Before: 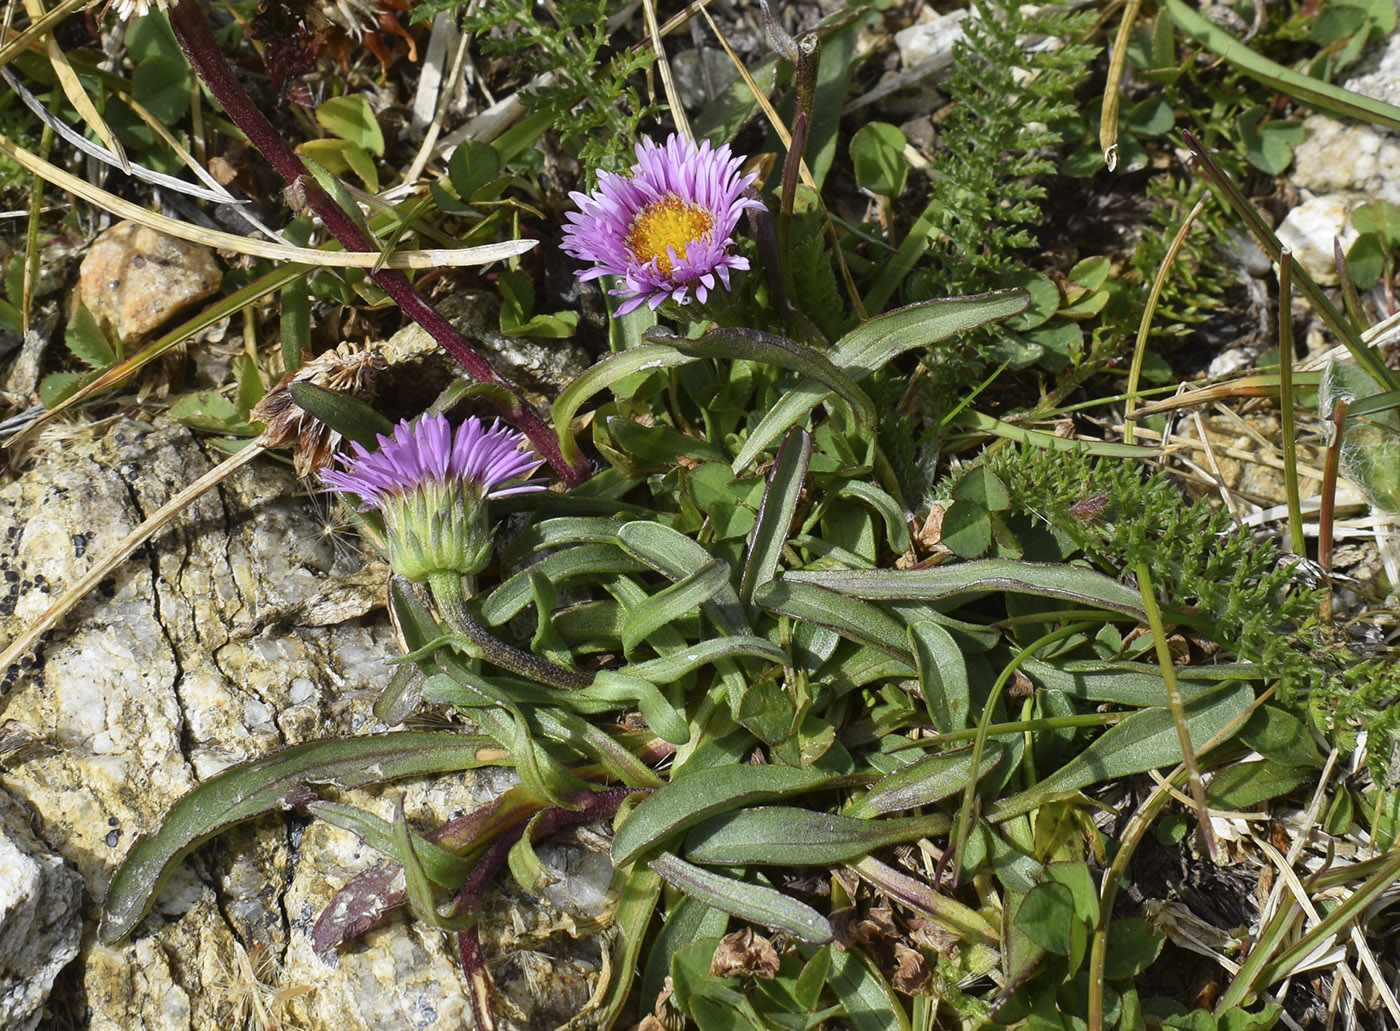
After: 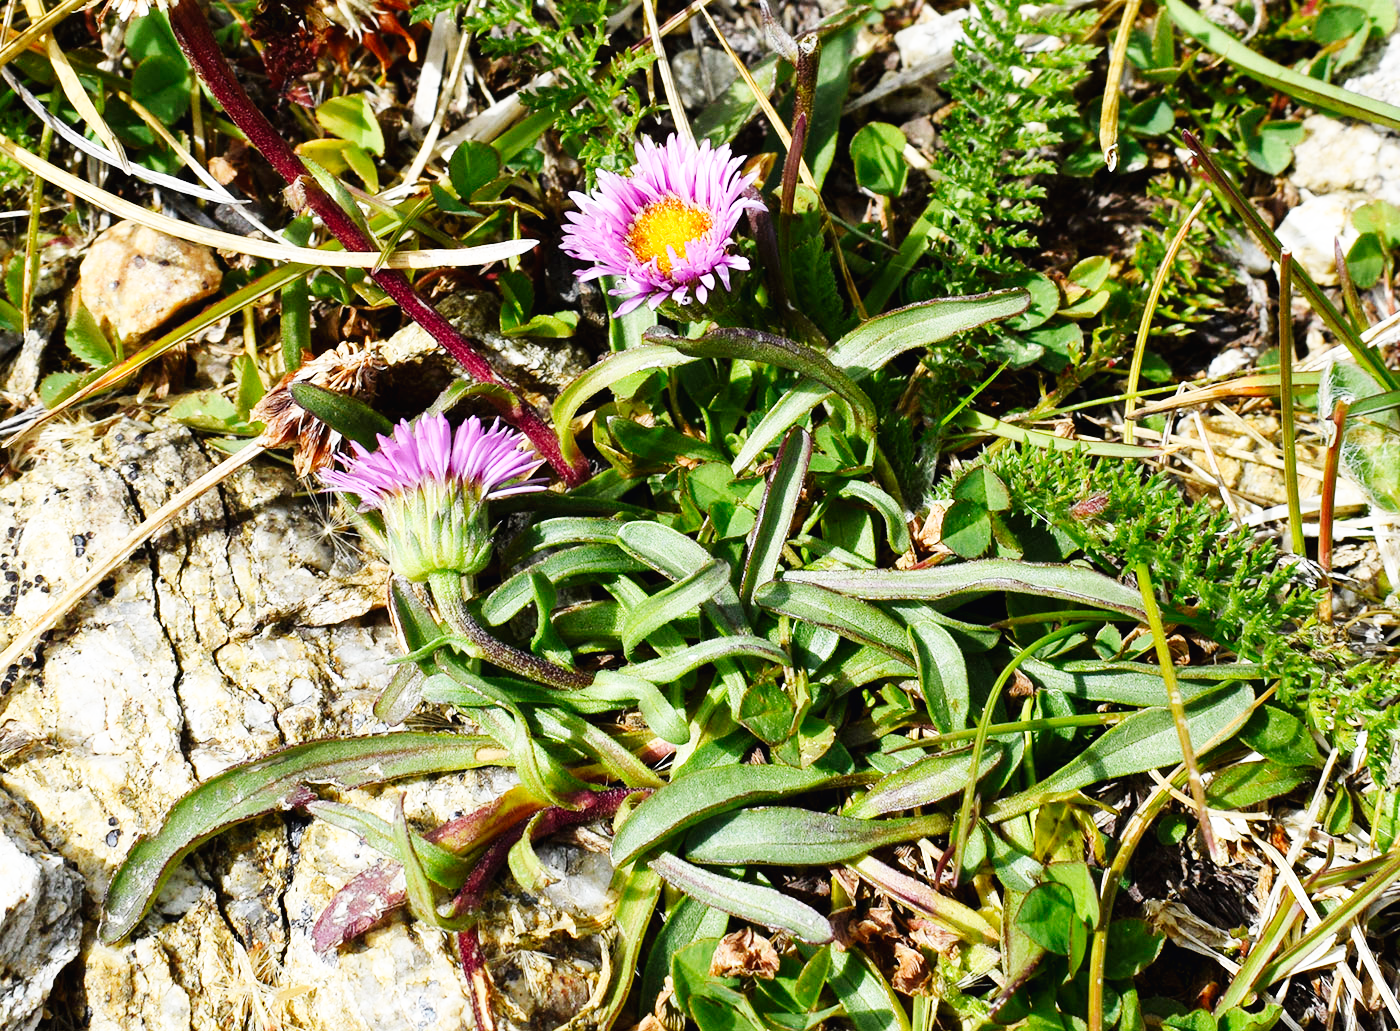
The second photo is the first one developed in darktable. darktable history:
exposure: exposure -0.116 EV, compensate highlight preservation false
base curve: curves: ch0 [(0, 0.003) (0.001, 0.002) (0.006, 0.004) (0.02, 0.022) (0.048, 0.086) (0.094, 0.234) (0.162, 0.431) (0.258, 0.629) (0.385, 0.8) (0.548, 0.918) (0.751, 0.988) (1, 1)], preserve colors none
